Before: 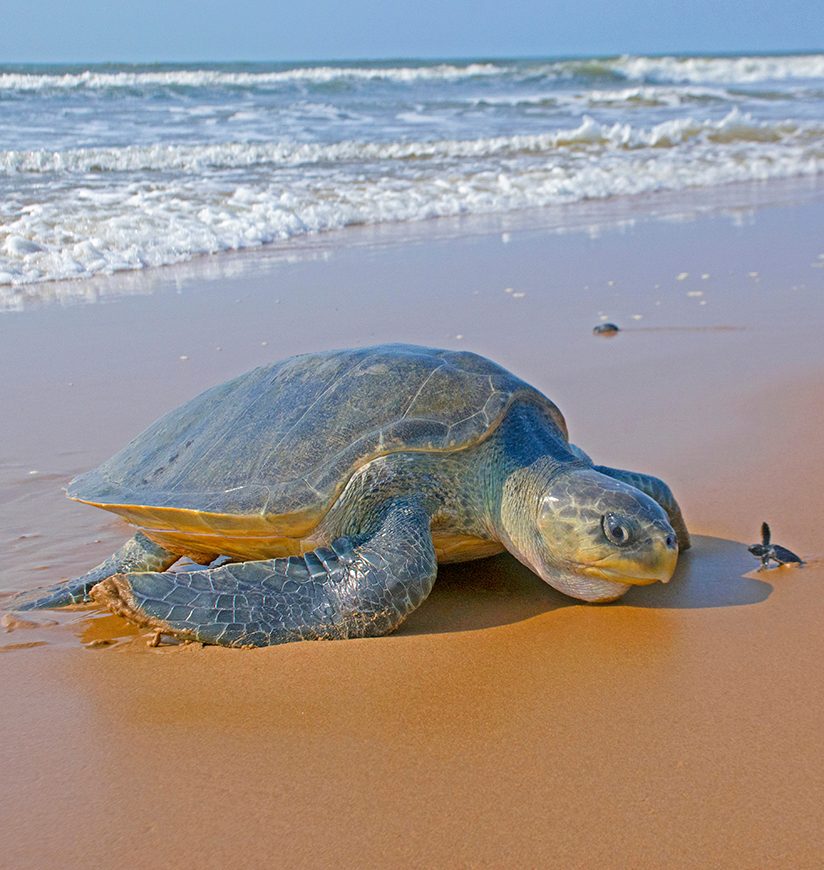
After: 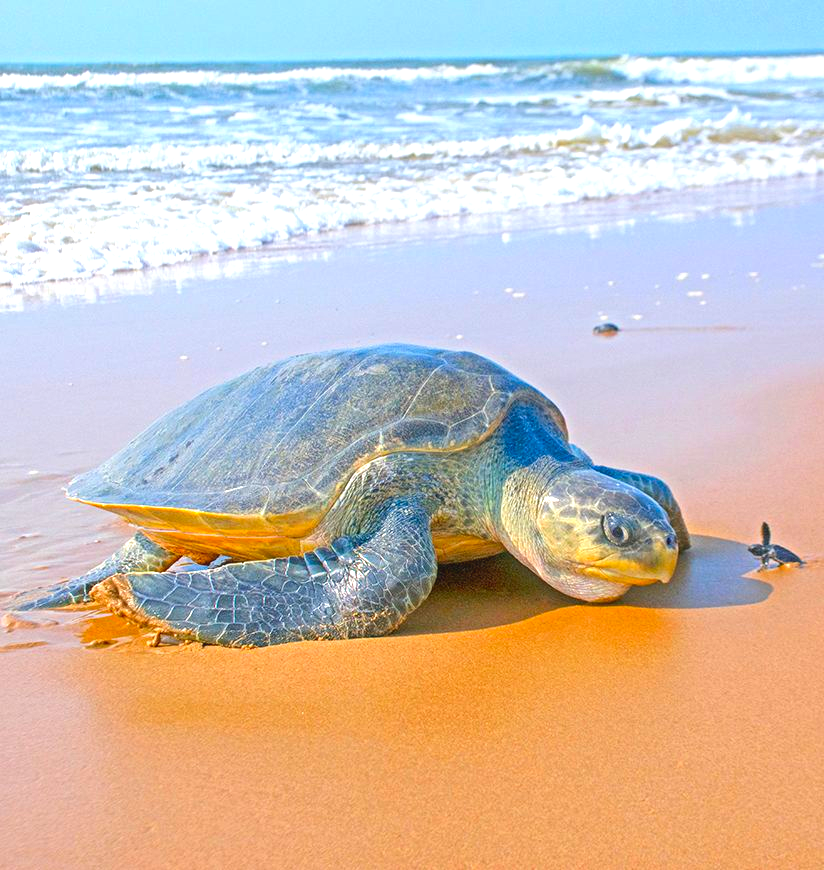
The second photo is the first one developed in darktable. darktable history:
exposure: black level correction 0, exposure 1.188 EV, compensate highlight preservation false
local contrast: on, module defaults
contrast brightness saturation: contrast -0.181, saturation 0.187
